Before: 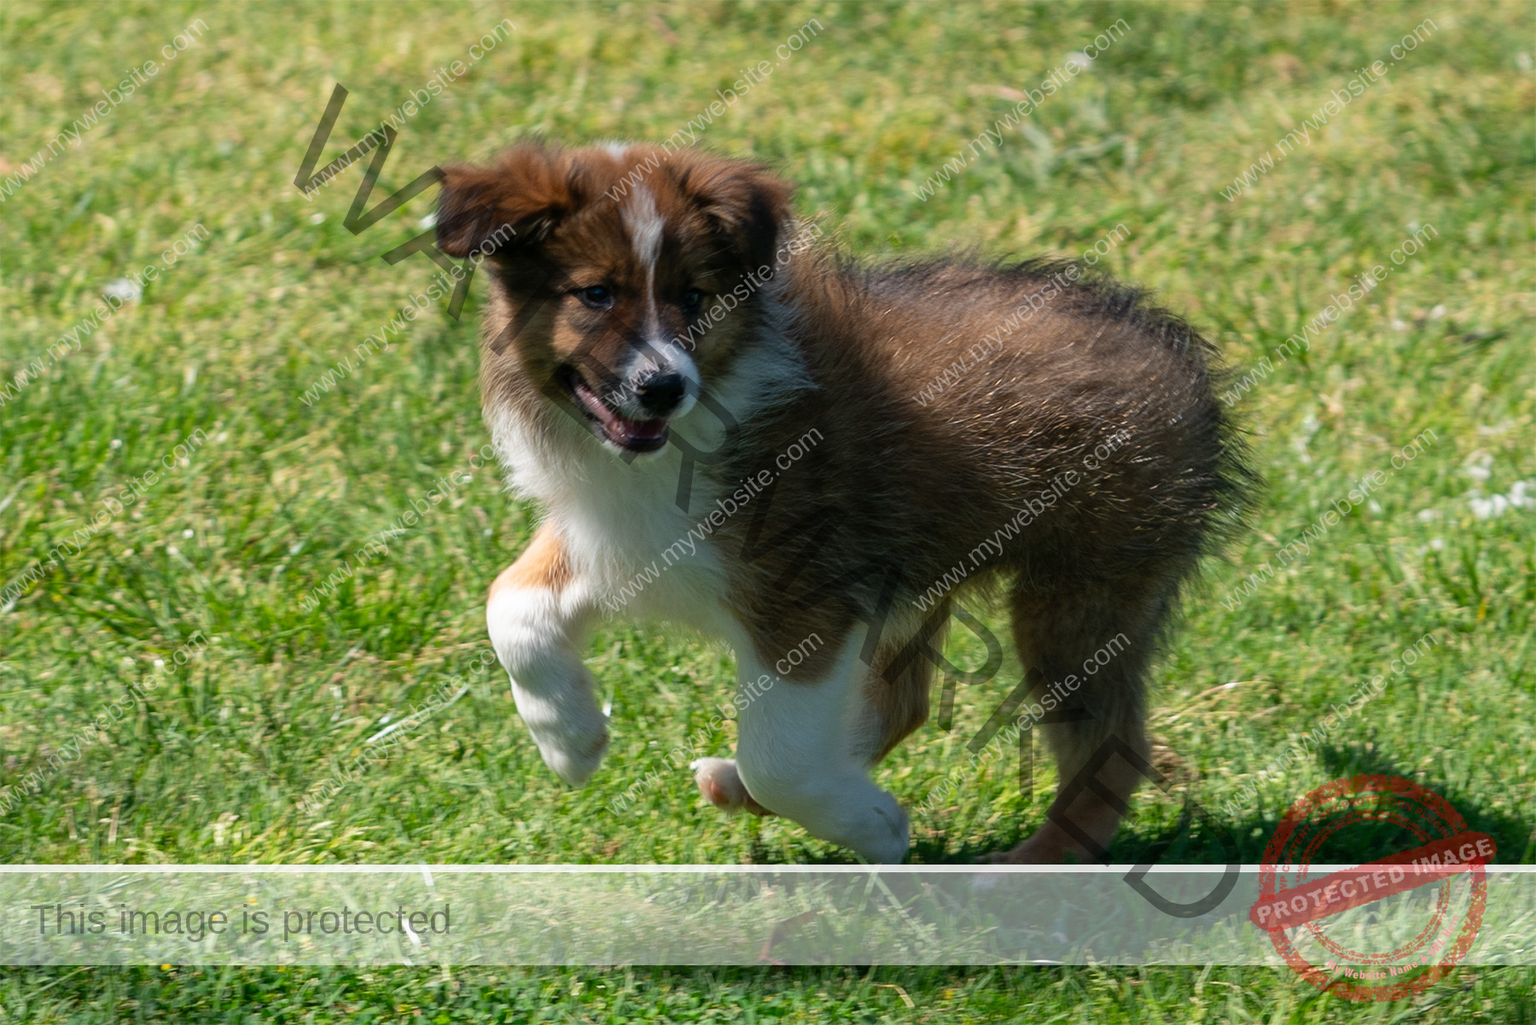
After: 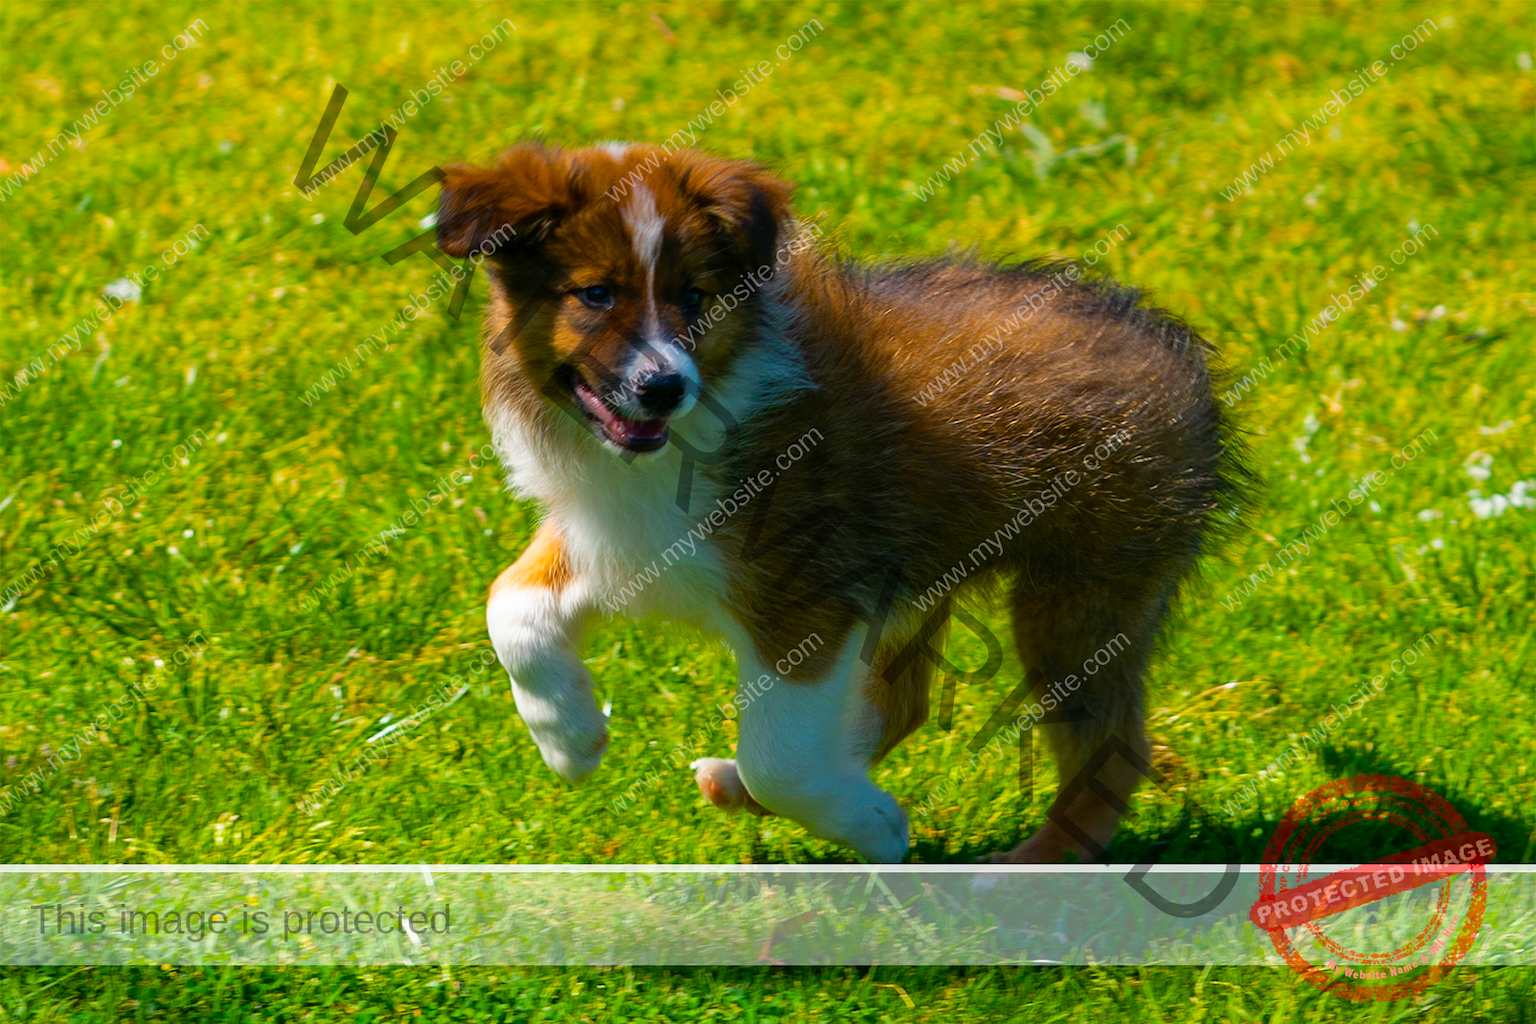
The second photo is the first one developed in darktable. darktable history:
color balance rgb: linear chroma grading › global chroma 42.6%, perceptual saturation grading › global saturation 31.194%, global vibrance 22.545%
